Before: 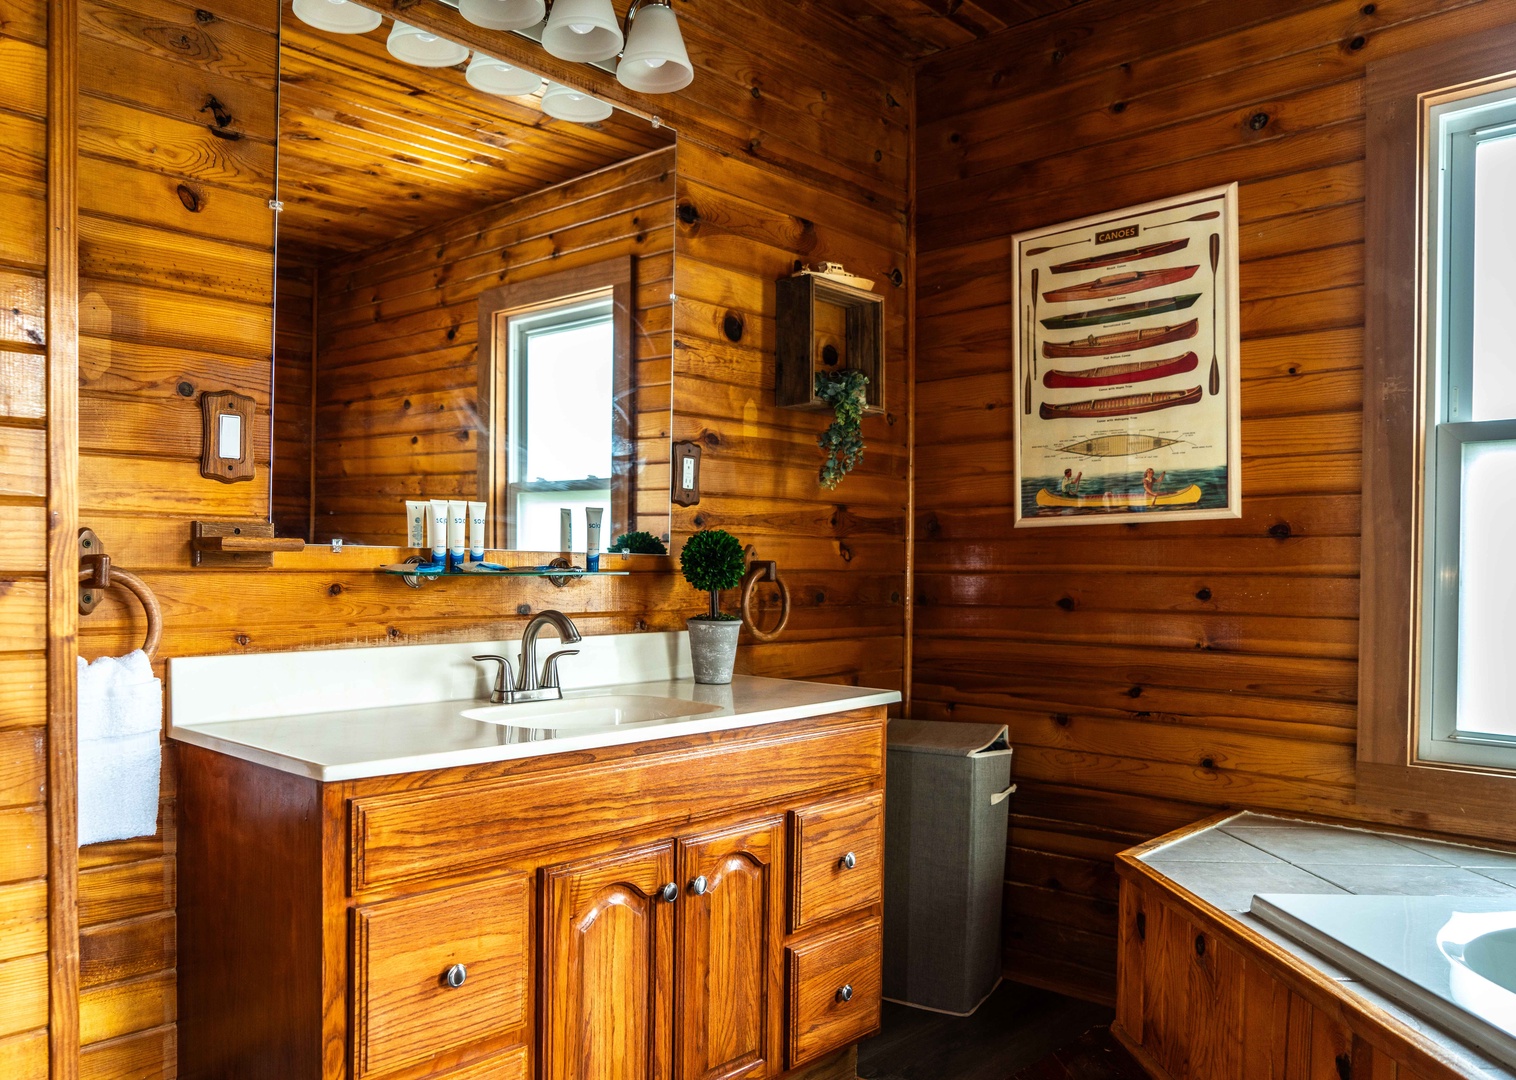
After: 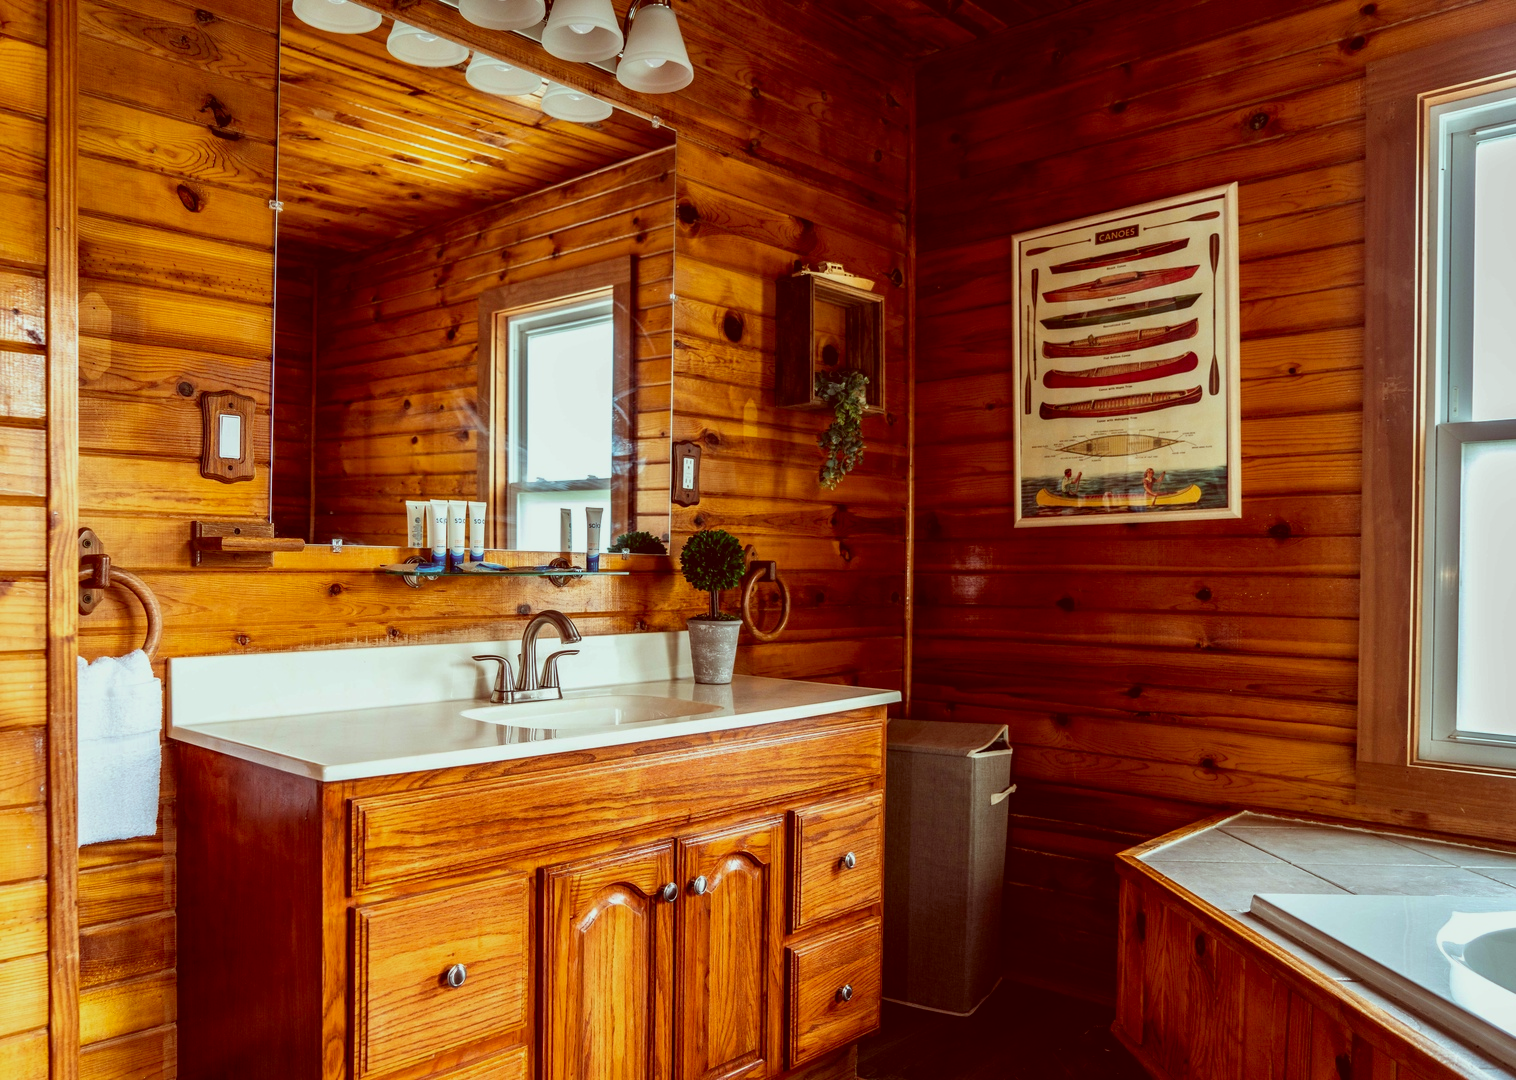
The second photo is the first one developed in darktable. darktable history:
color correction: highlights a* -7.22, highlights b* -0.204, shadows a* 20.75, shadows b* 12.31
exposure: exposure -0.258 EV, compensate highlight preservation false
